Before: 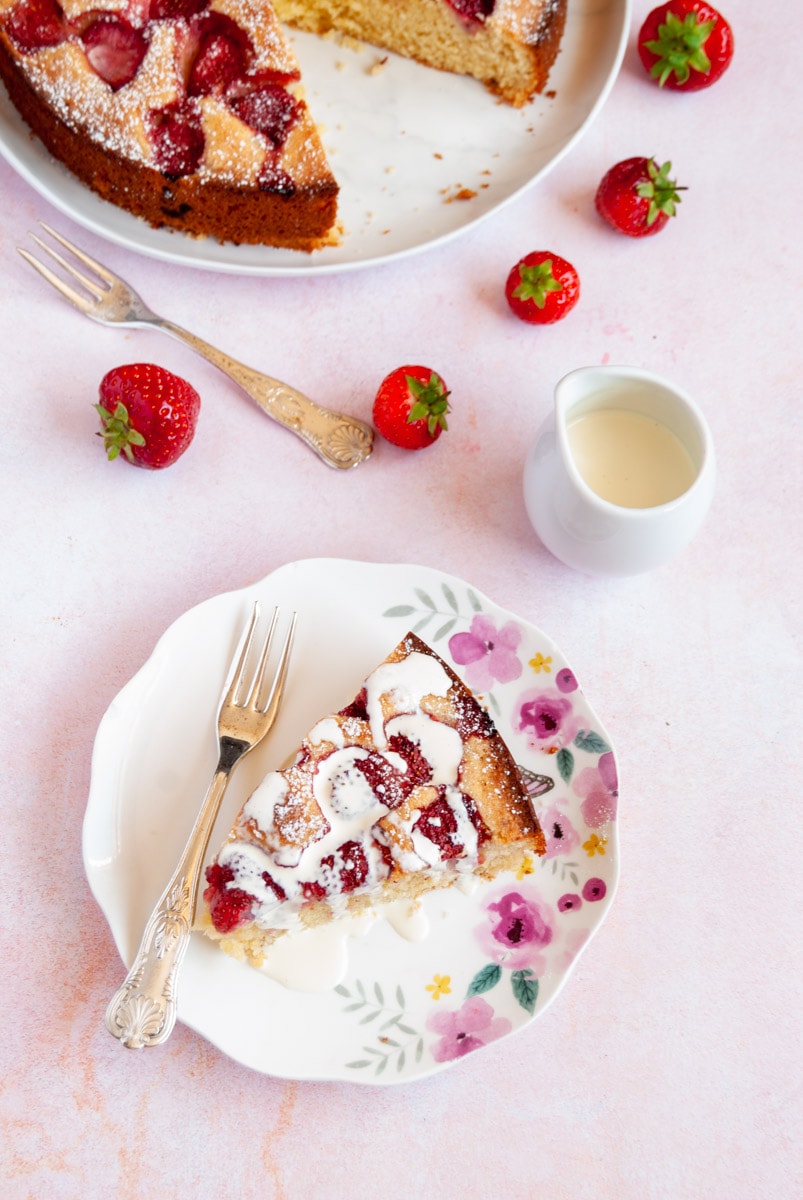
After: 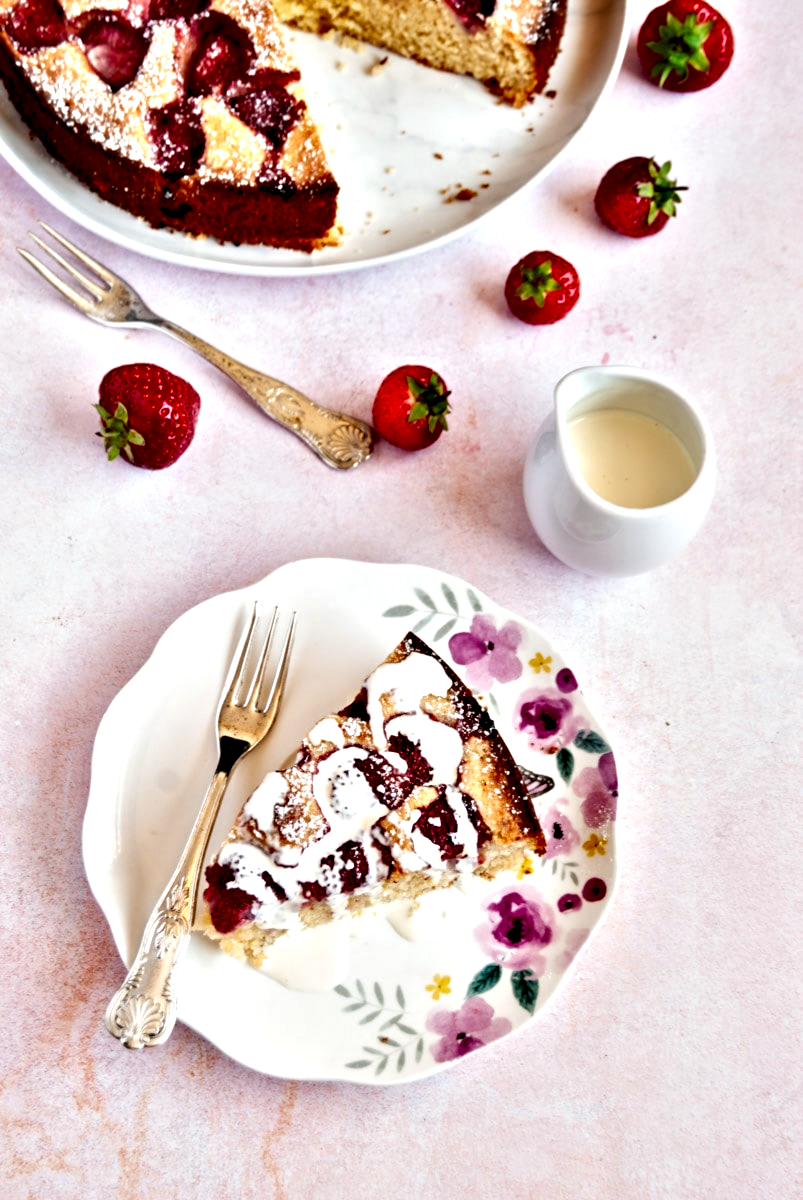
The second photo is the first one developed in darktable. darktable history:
contrast equalizer: octaves 7, y [[0.48, 0.654, 0.731, 0.706, 0.772, 0.382], [0.55 ×6], [0 ×6], [0 ×6], [0 ×6]]
white balance: red 1.009, blue 0.985
exposure: black level correction 0.001, compensate highlight preservation false
